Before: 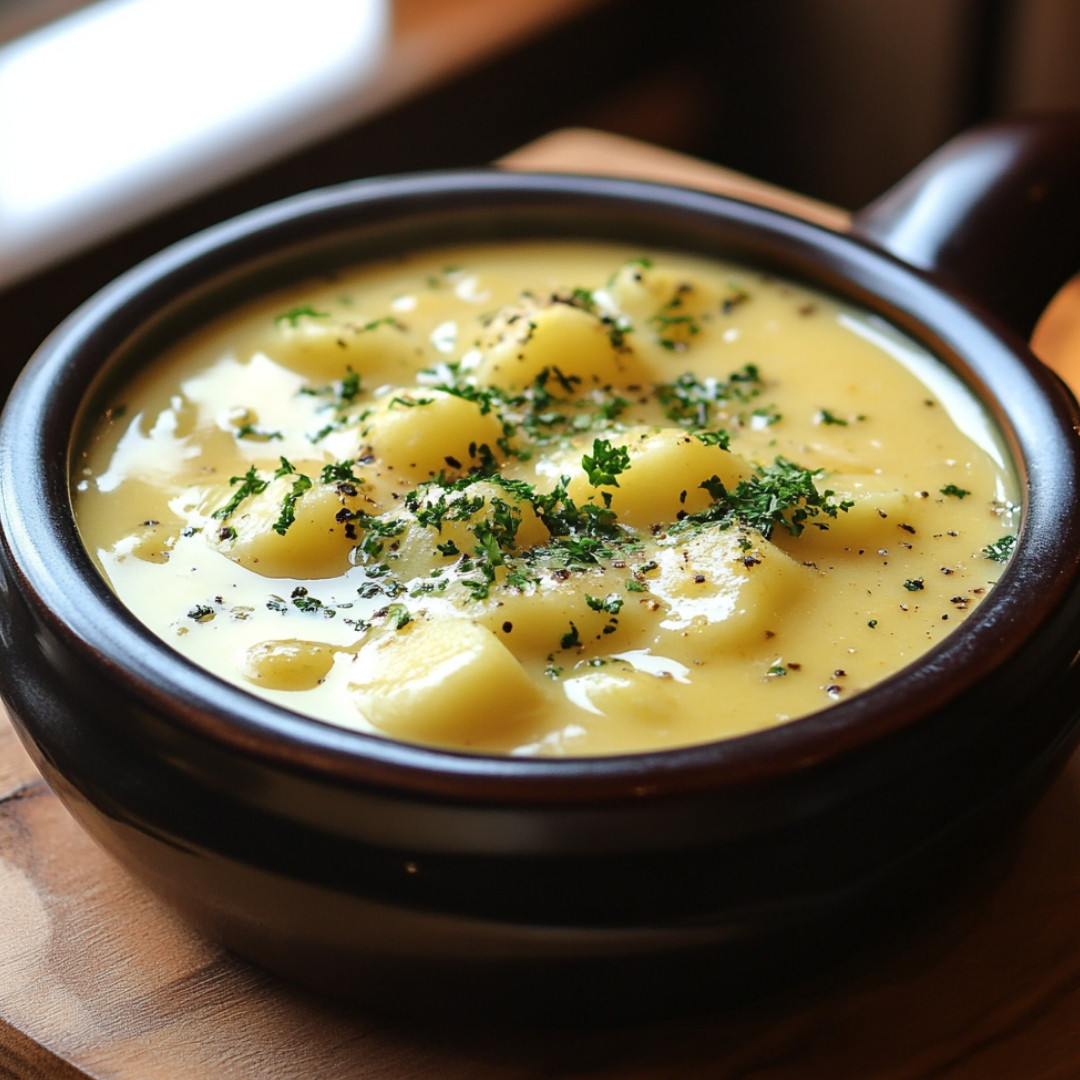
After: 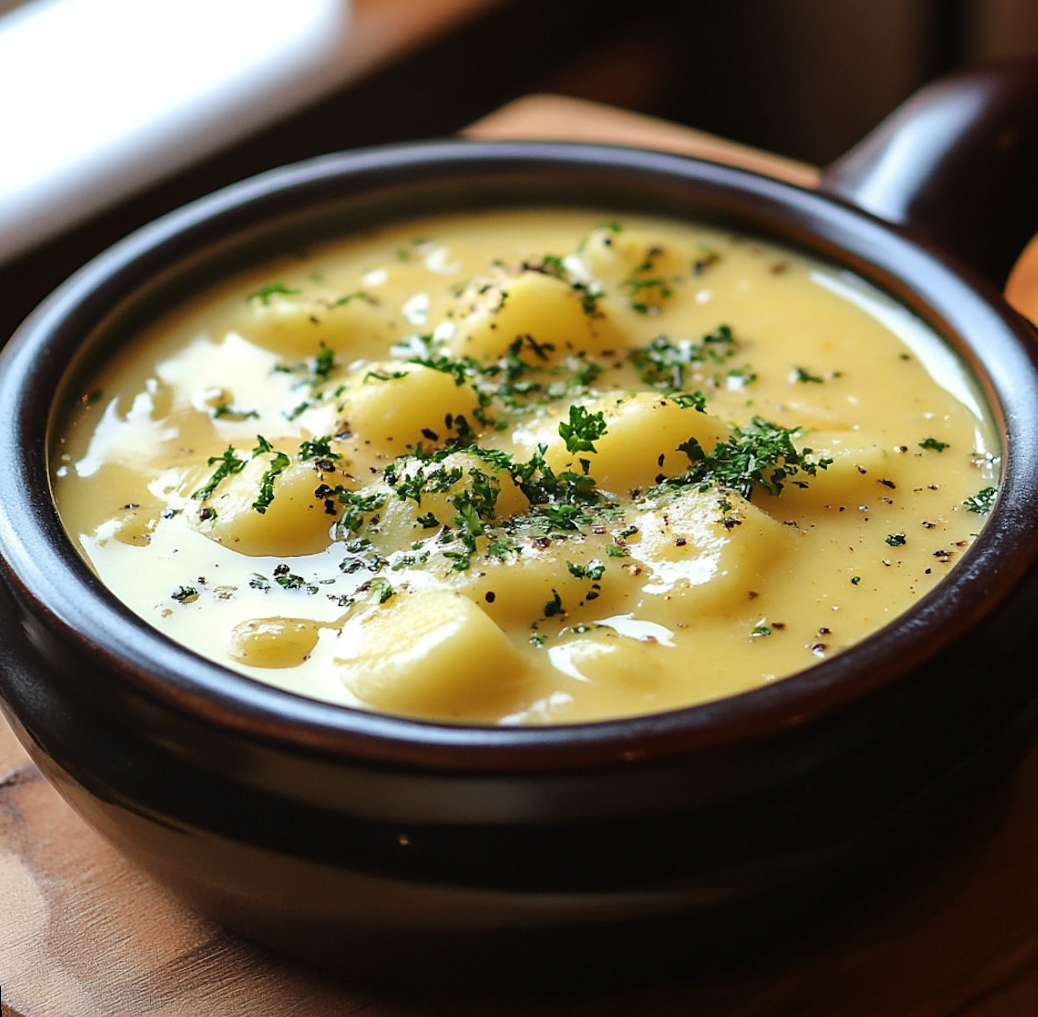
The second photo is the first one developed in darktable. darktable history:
sharpen: radius 0.969, amount 0.604
rotate and perspective: rotation -2.12°, lens shift (vertical) 0.009, lens shift (horizontal) -0.008, automatic cropping original format, crop left 0.036, crop right 0.964, crop top 0.05, crop bottom 0.959
